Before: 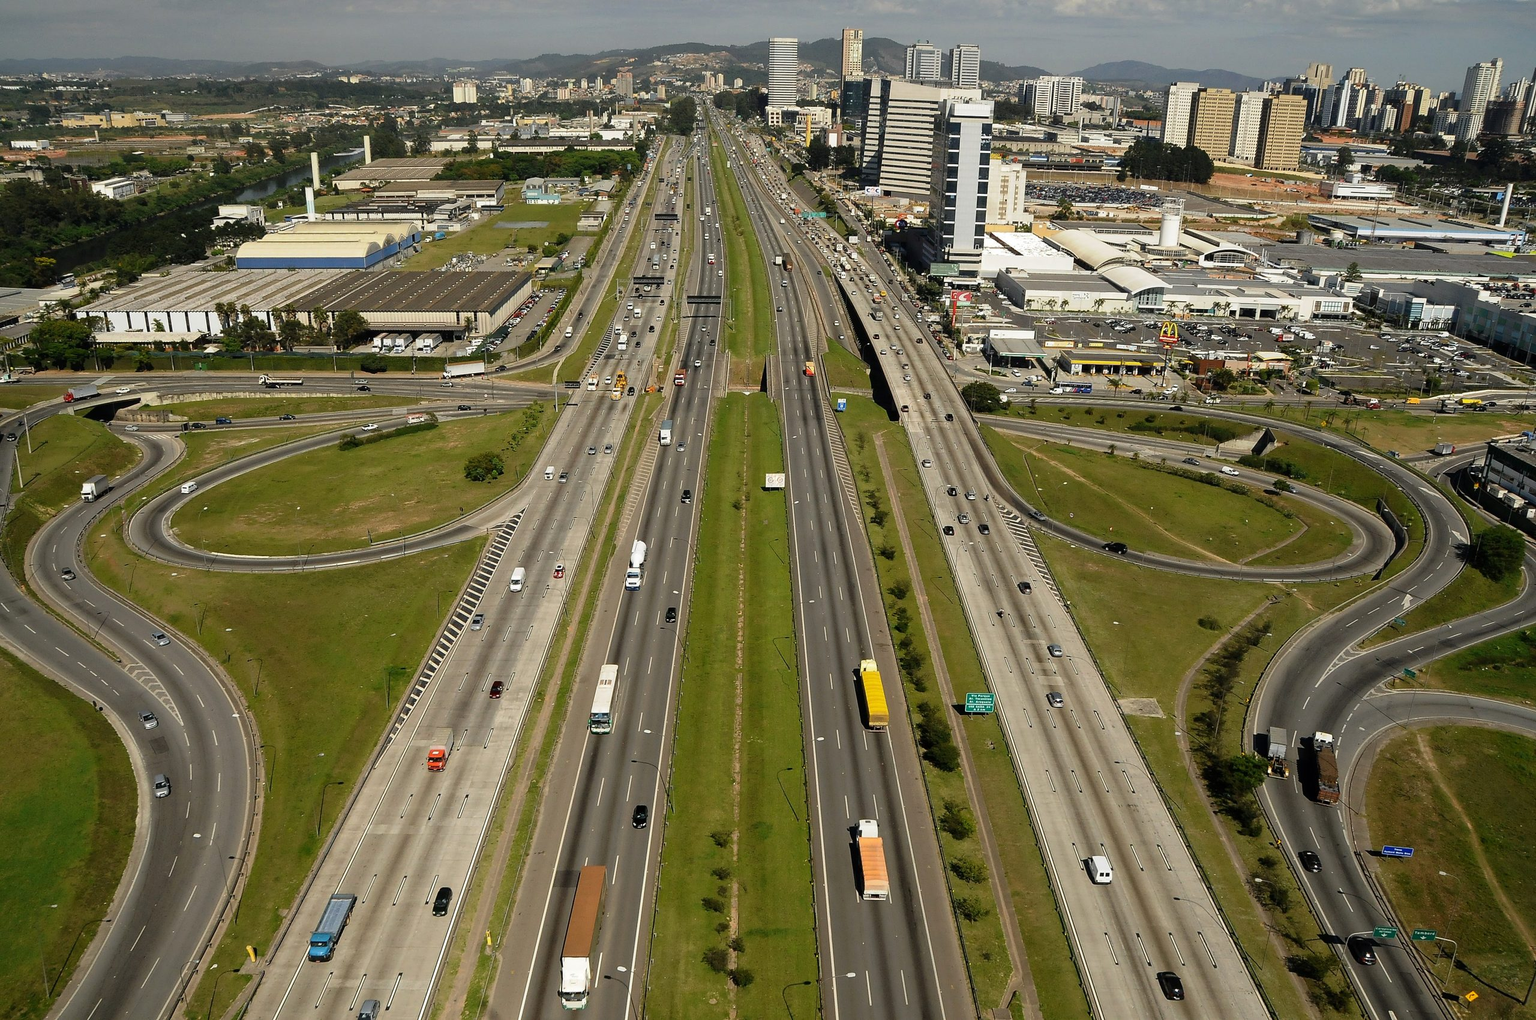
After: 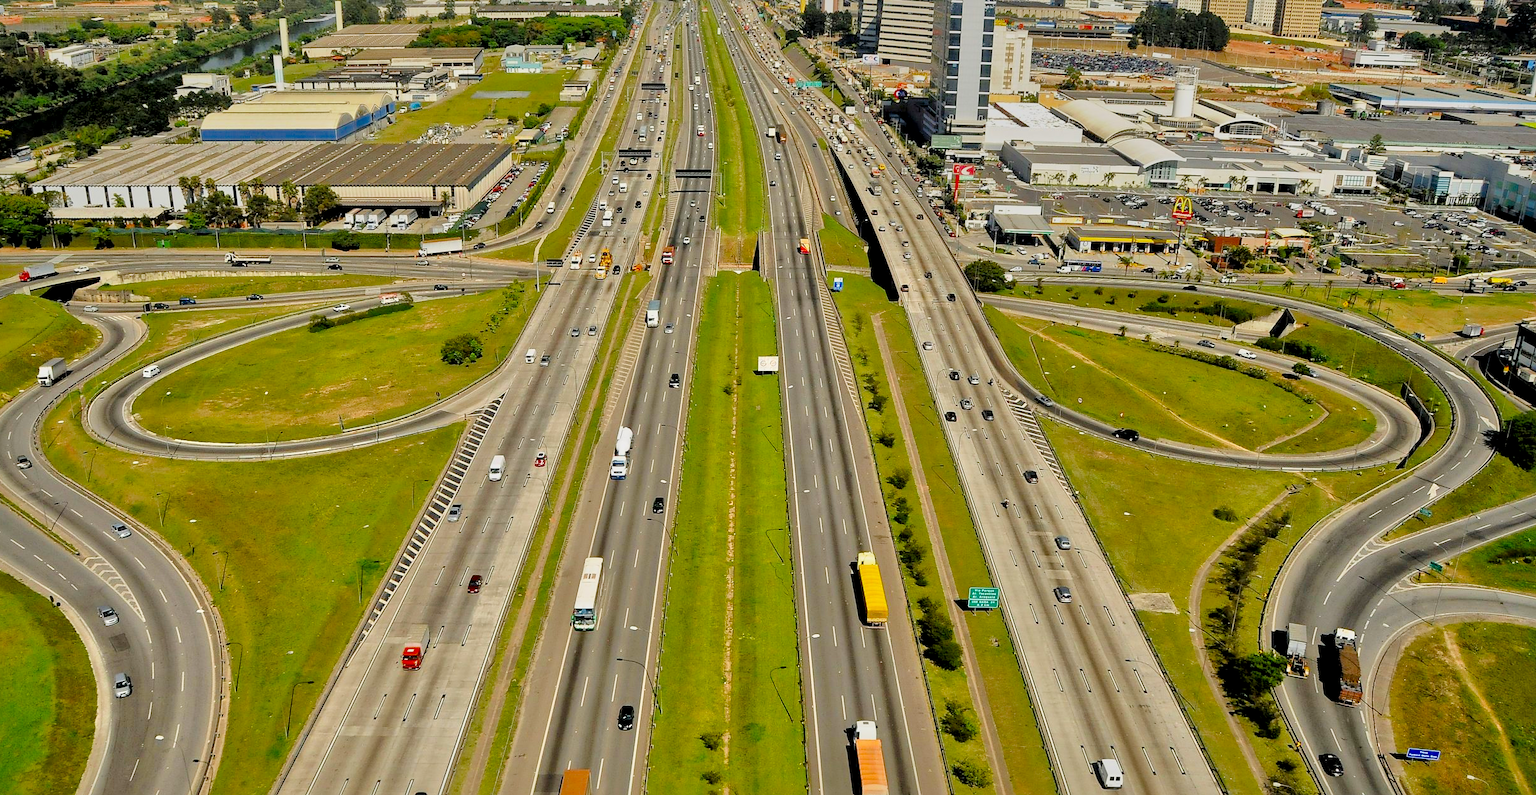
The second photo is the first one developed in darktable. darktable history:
contrast brightness saturation: saturation 0.1
crop and rotate: left 2.991%, top 13.302%, right 1.981%, bottom 12.636%
filmic rgb: black relative exposure -8.79 EV, white relative exposure 4.98 EV, threshold 6 EV, target black luminance 0%, hardness 3.77, latitude 66.34%, contrast 0.822, highlights saturation mix 10%, shadows ↔ highlights balance 20%, add noise in highlights 0.1, color science v4 (2020), iterations of high-quality reconstruction 0, type of noise poissonian, enable highlight reconstruction true
local contrast: mode bilateral grid, contrast 20, coarseness 50, detail 171%, midtone range 0.2
tone equalizer: -7 EV 0.15 EV, -6 EV 0.6 EV, -5 EV 1.15 EV, -4 EV 1.33 EV, -3 EV 1.15 EV, -2 EV 0.6 EV, -1 EV 0.15 EV, mask exposure compensation -0.5 EV
